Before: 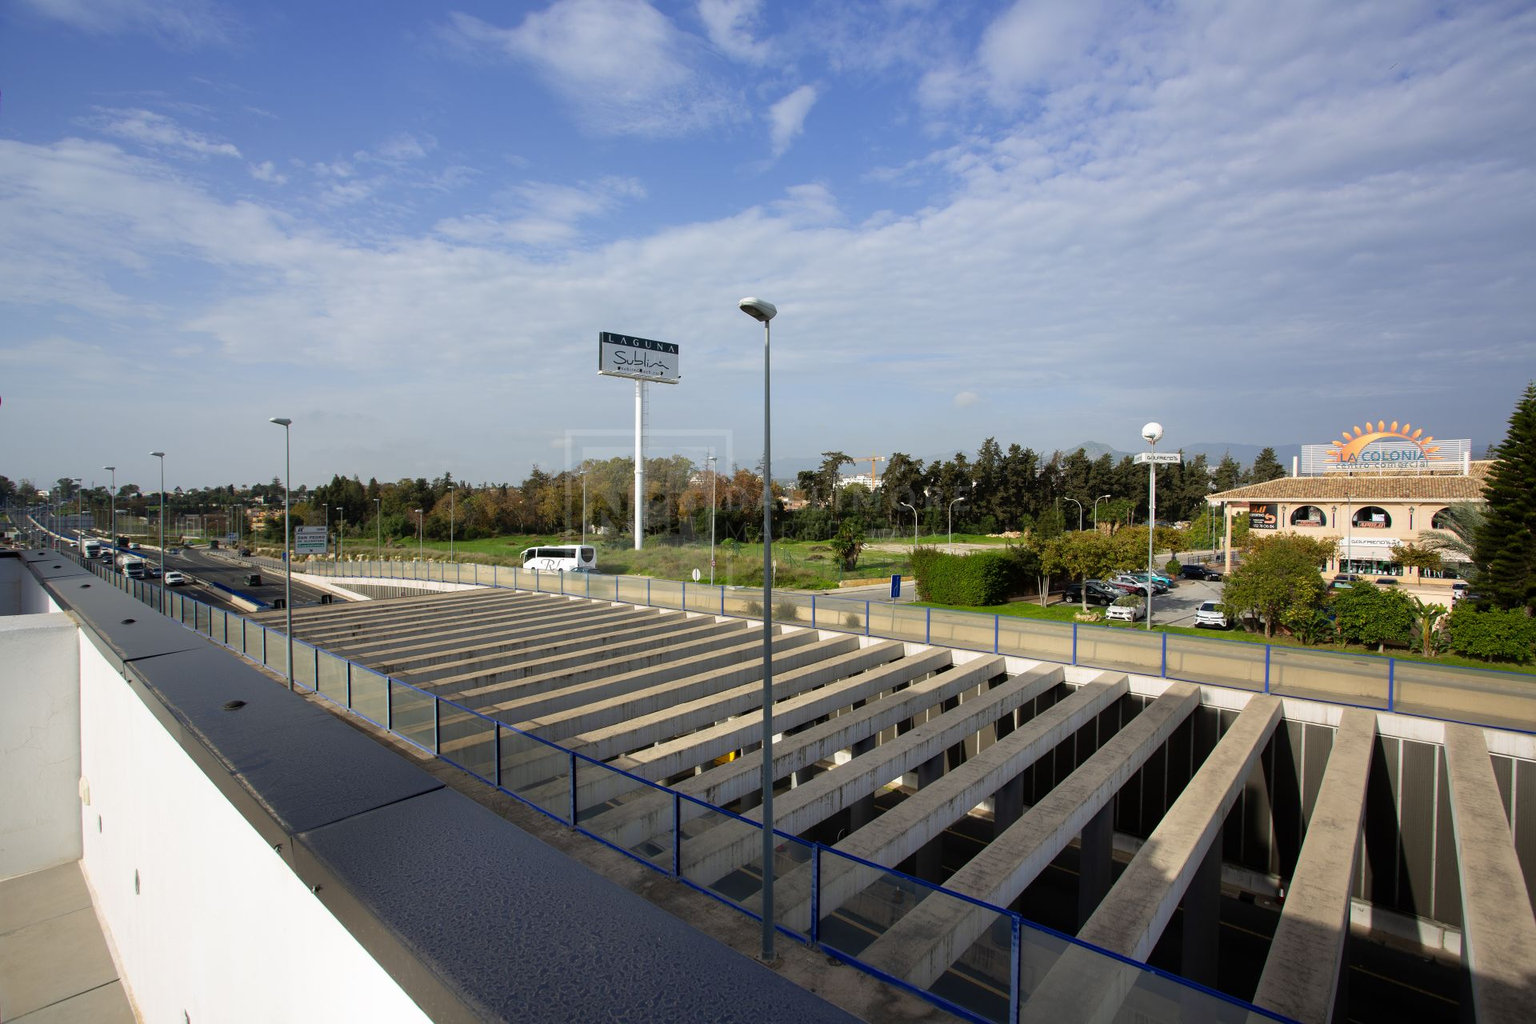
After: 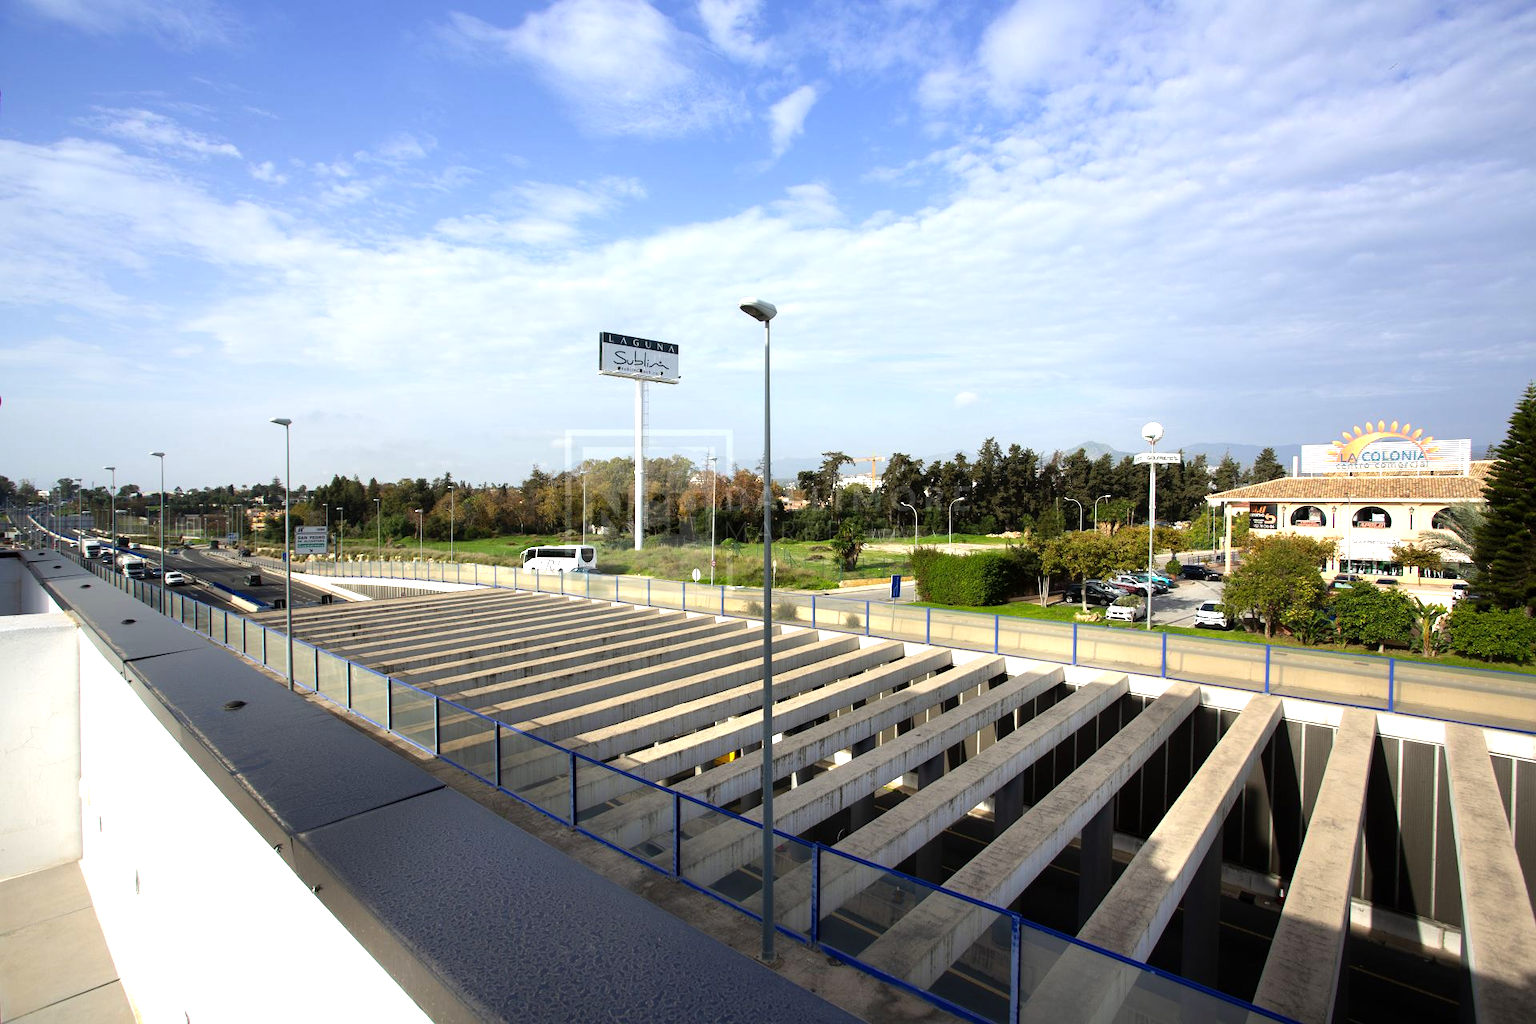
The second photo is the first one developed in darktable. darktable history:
exposure: exposure 0.493 EV, compensate highlight preservation false
tone equalizer: -8 EV -0.409 EV, -7 EV -0.372 EV, -6 EV -0.325 EV, -5 EV -0.199 EV, -3 EV 0.215 EV, -2 EV 0.32 EV, -1 EV 0.407 EV, +0 EV 0.434 EV, edges refinement/feathering 500, mask exposure compensation -1.57 EV, preserve details guided filter
